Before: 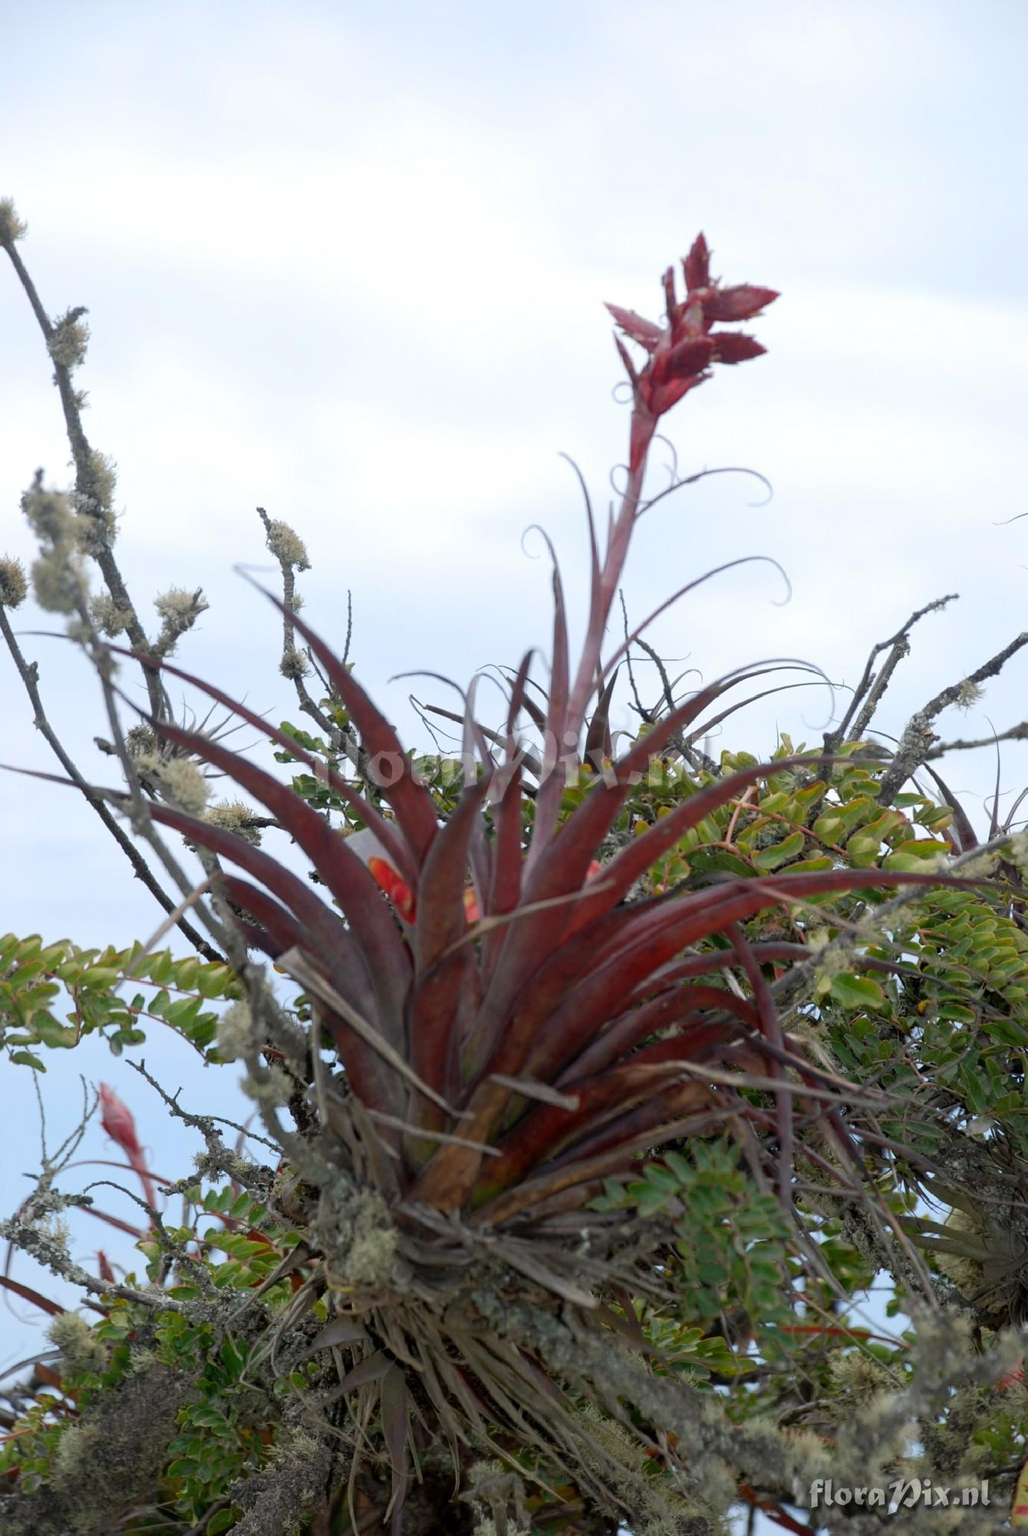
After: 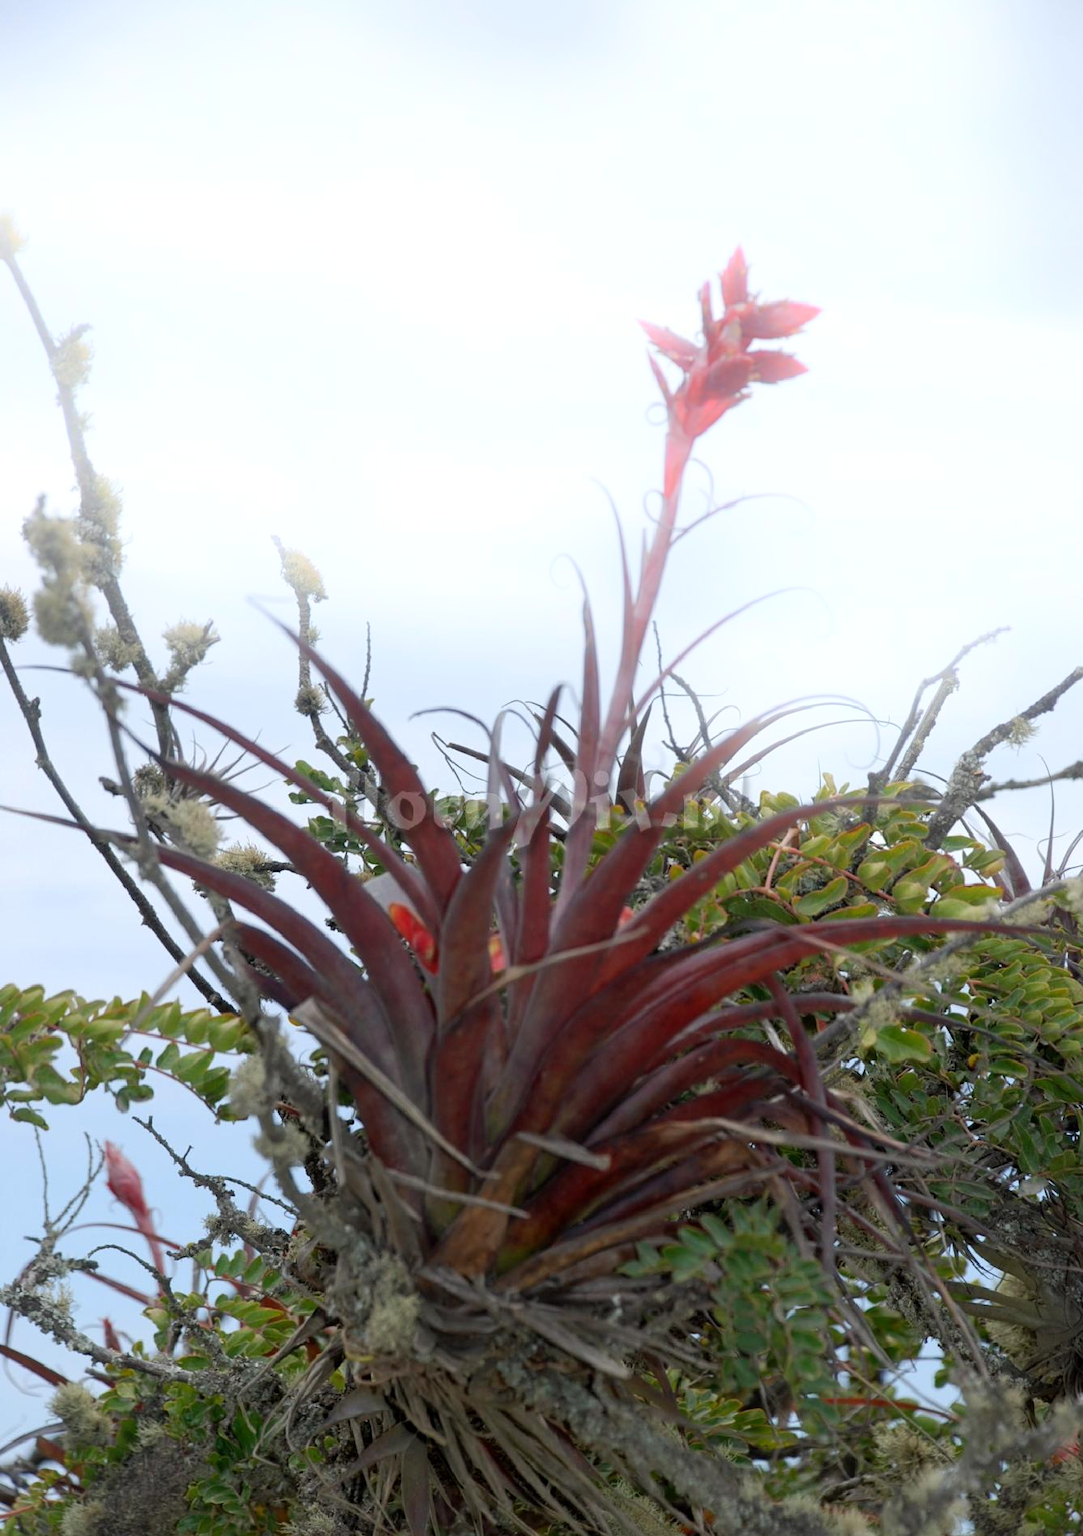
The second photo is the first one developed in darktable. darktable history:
crop and rotate: top 0%, bottom 5.097%
bloom: size 13.65%, threshold 98.39%, strength 4.82%
